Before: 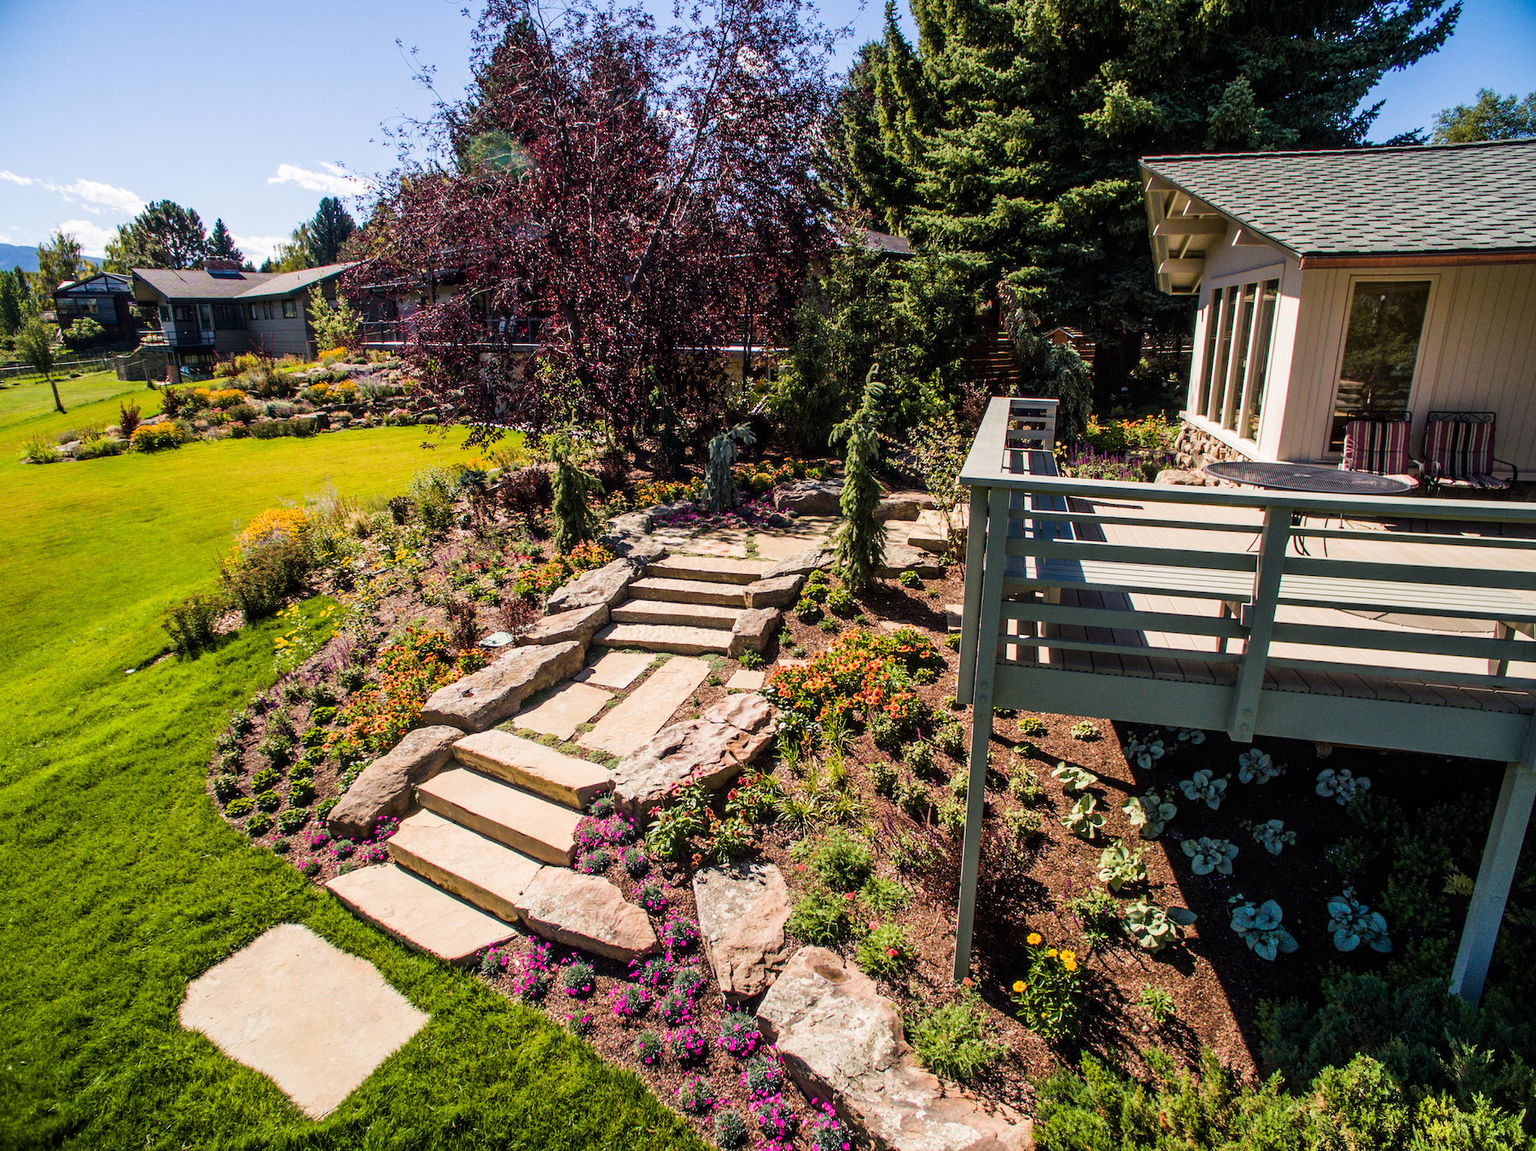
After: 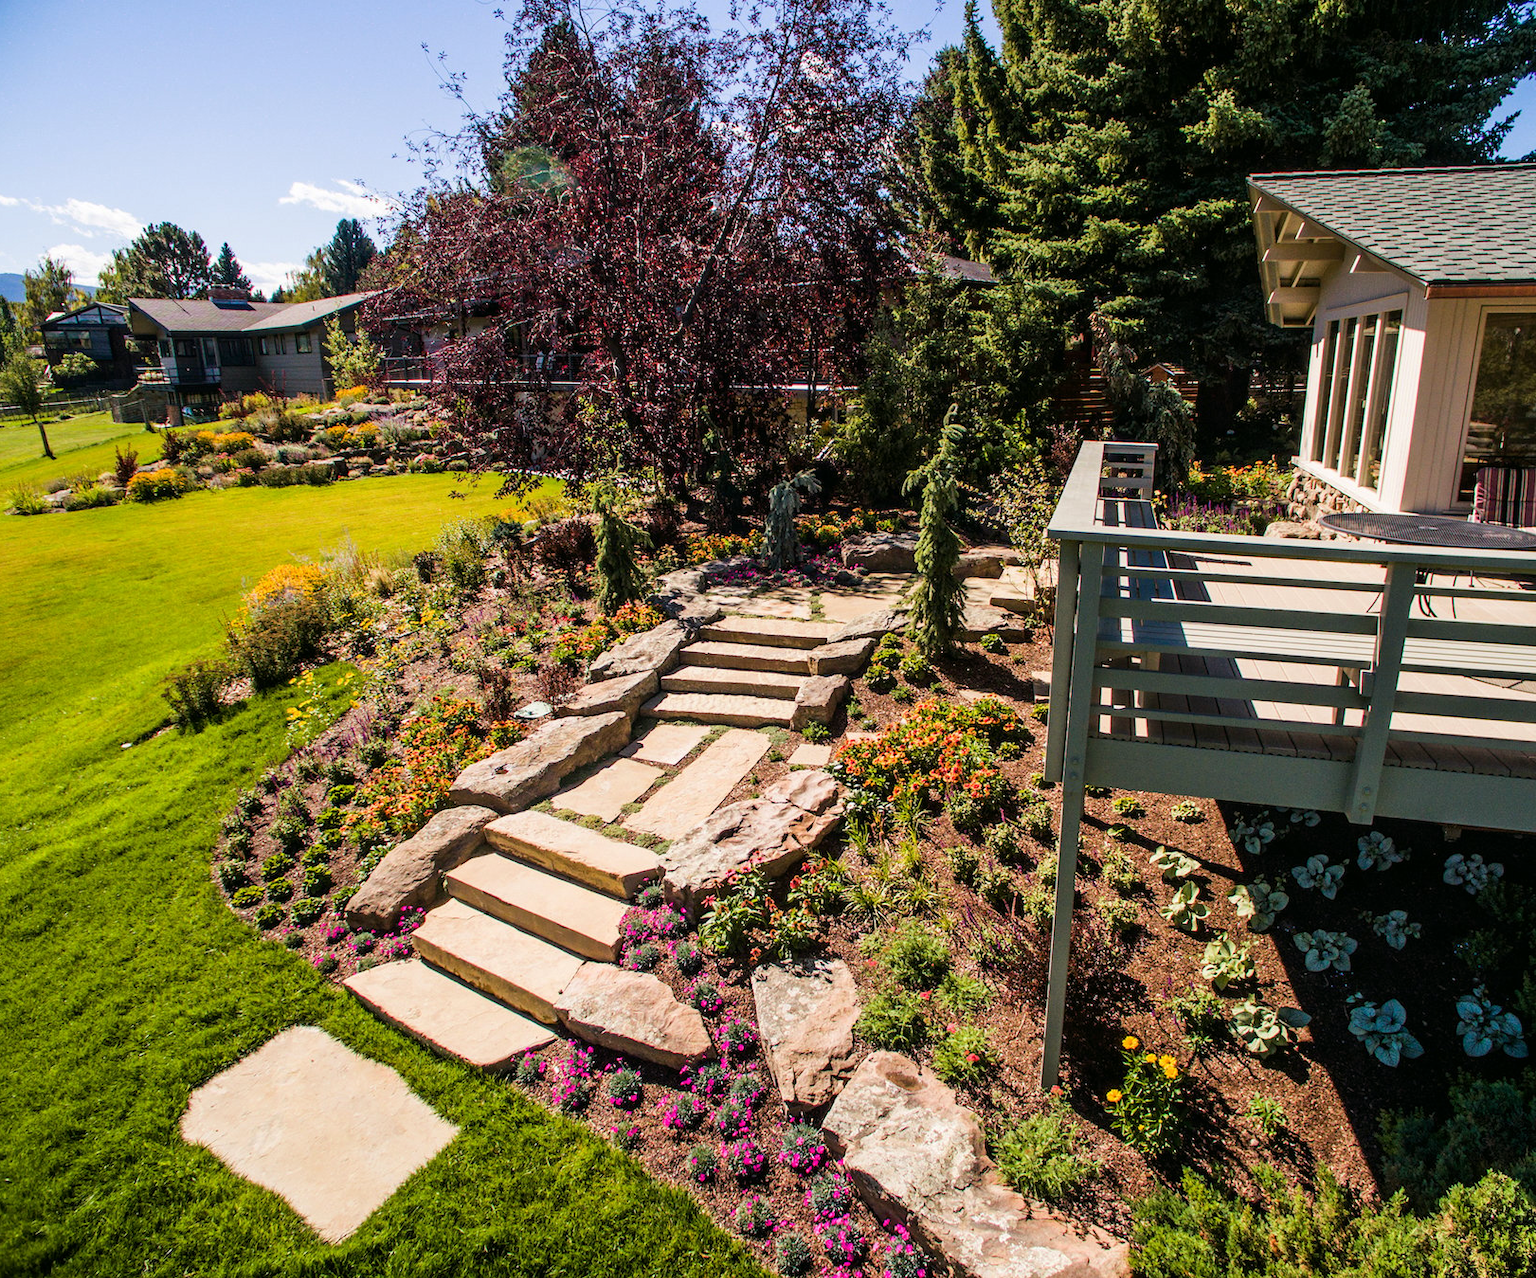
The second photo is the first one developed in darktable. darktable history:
color balance: mode lift, gamma, gain (sRGB), lift [1, 0.99, 1.01, 0.992], gamma [1, 1.037, 0.974, 0.963]
crop and rotate: left 1.088%, right 8.807%
